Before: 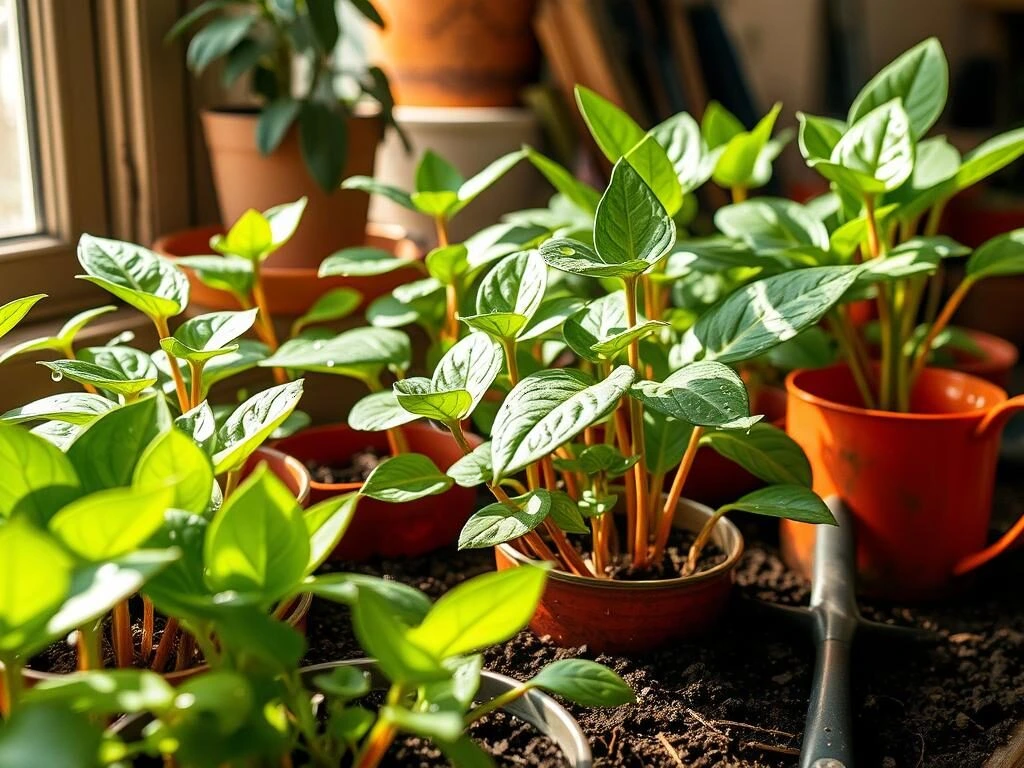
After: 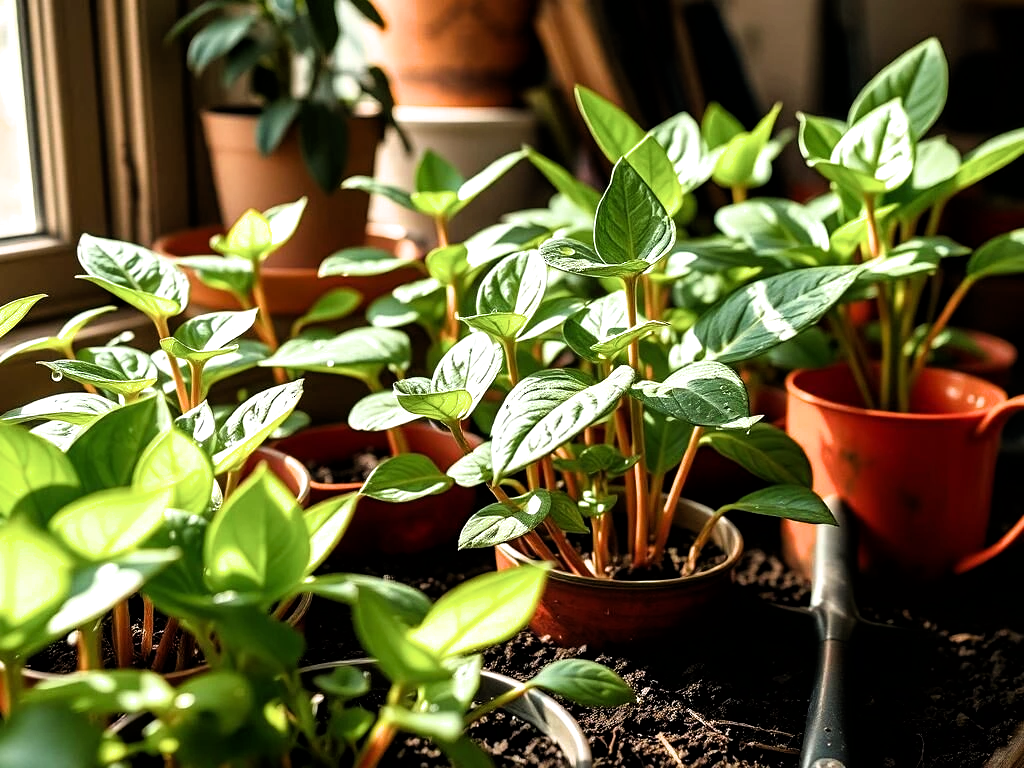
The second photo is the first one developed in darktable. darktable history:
filmic rgb: black relative exposure -8.19 EV, white relative exposure 2.2 EV, threshold 3.01 EV, target white luminance 99.903%, hardness 7.16, latitude 74.8%, contrast 1.325, highlights saturation mix -1.7%, shadows ↔ highlights balance 29.95%, enable highlight reconstruction true
